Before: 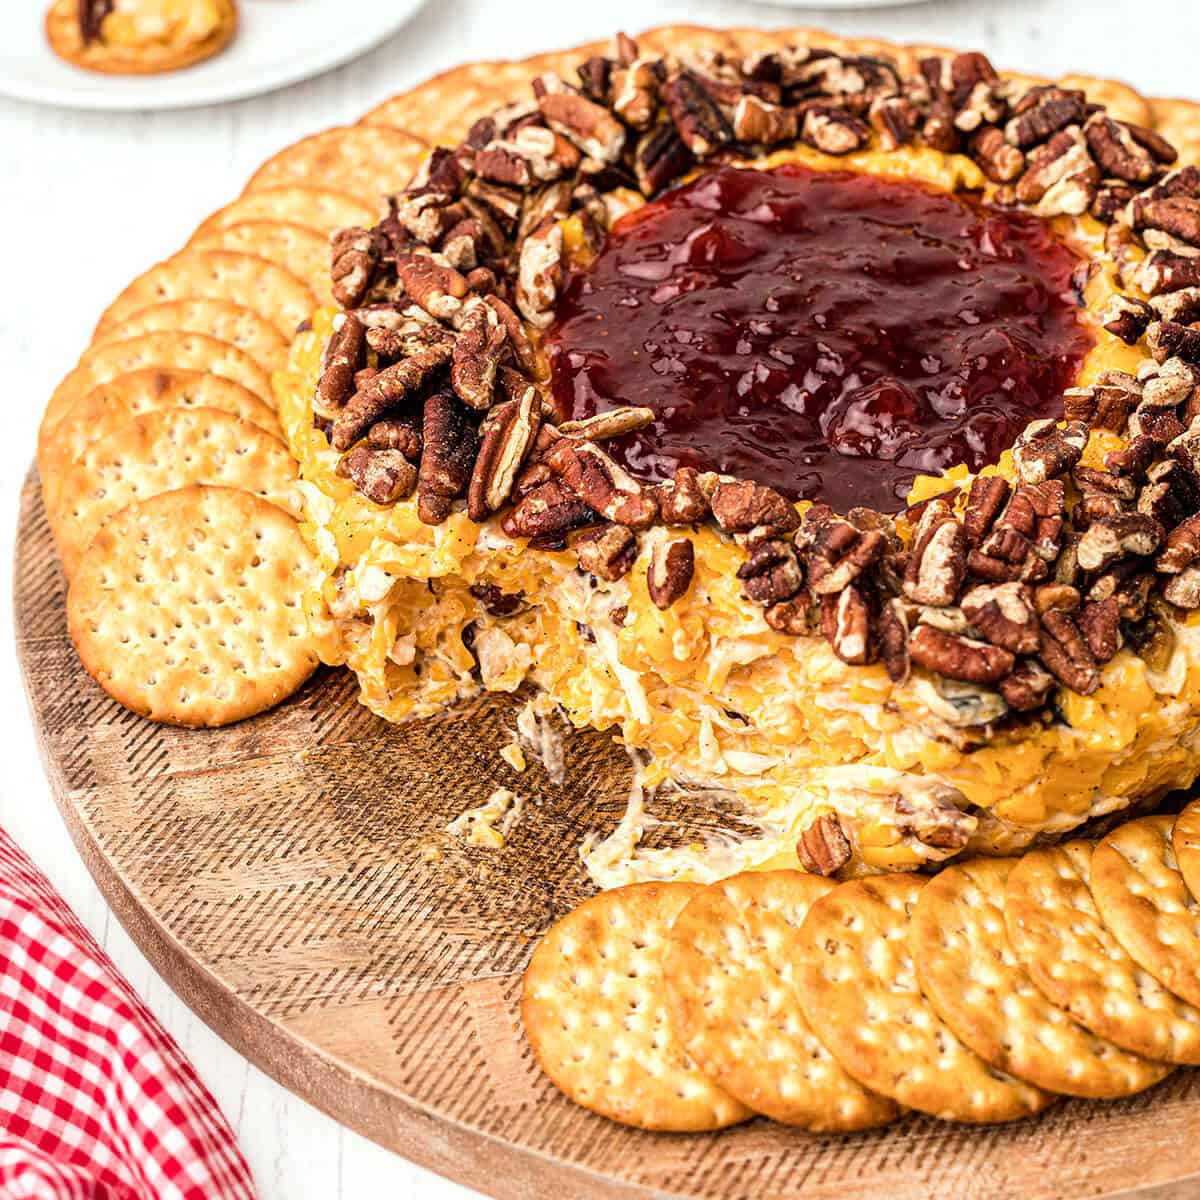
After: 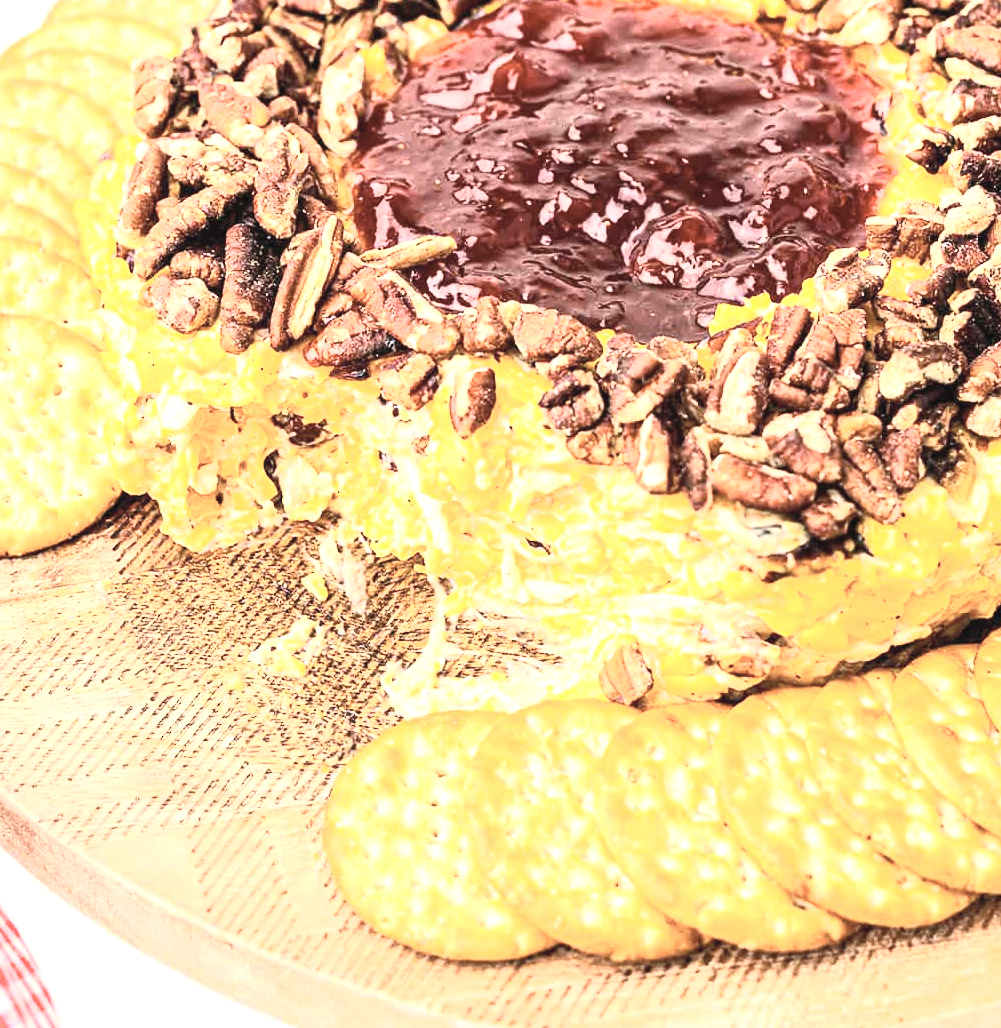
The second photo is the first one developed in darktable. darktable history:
contrast brightness saturation: contrast 0.422, brightness 0.554, saturation -0.201
crop: left 16.52%, top 14.306%
exposure: black level correction 0, exposure 0.952 EV, compensate exposure bias true, compensate highlight preservation false
